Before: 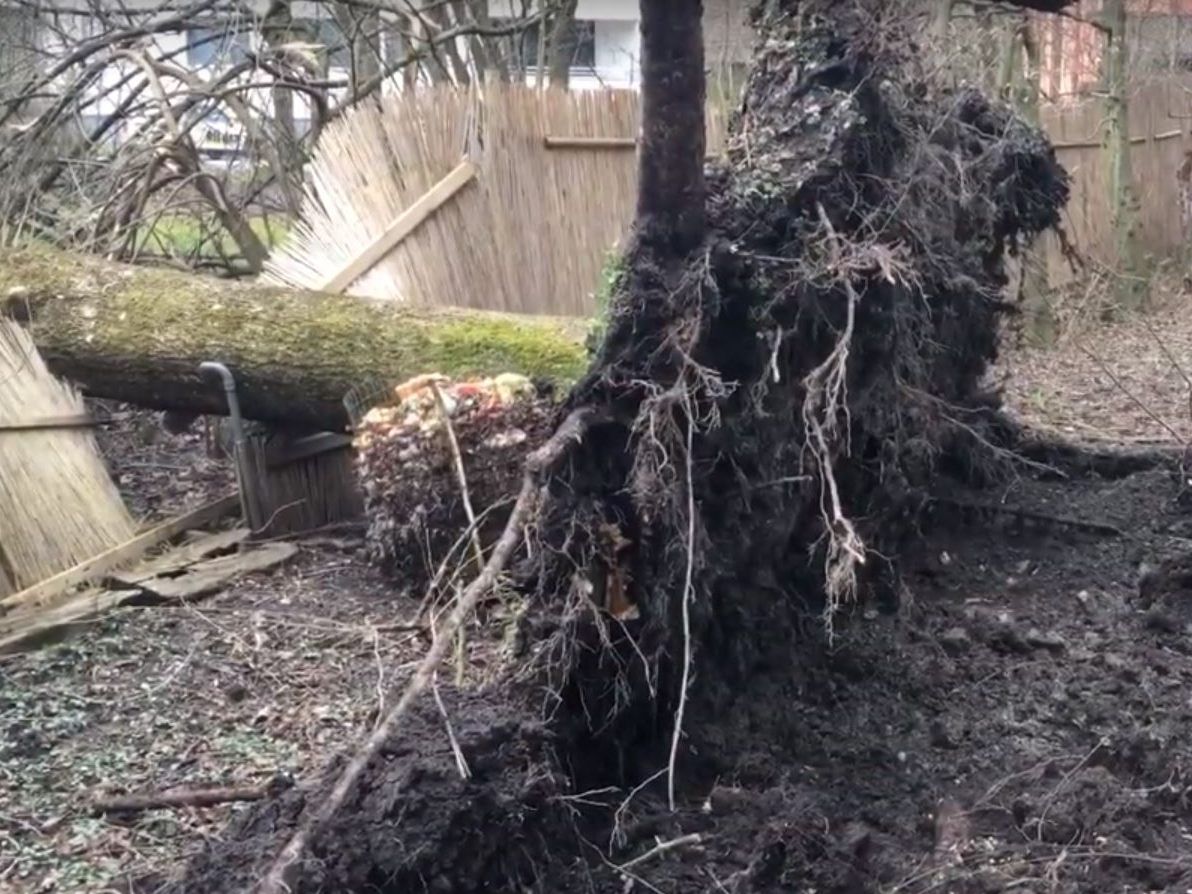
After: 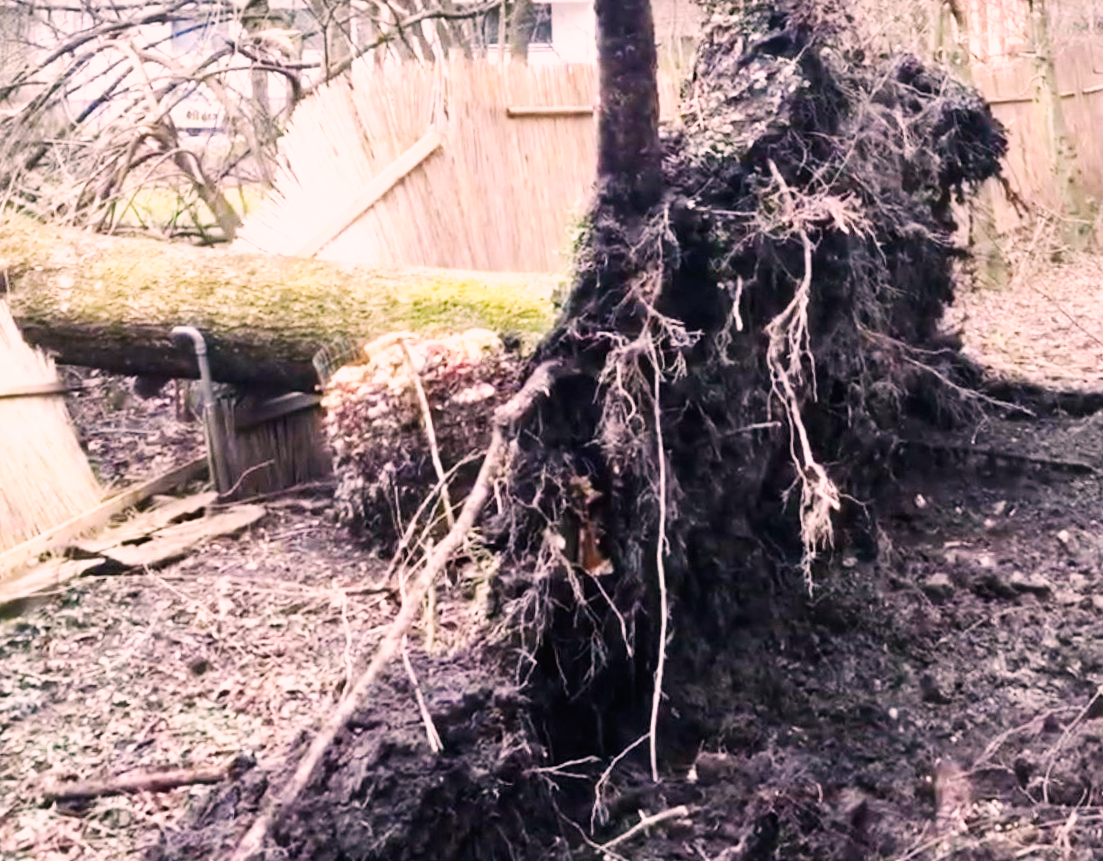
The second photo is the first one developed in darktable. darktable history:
rotate and perspective: rotation -1.68°, lens shift (vertical) -0.146, crop left 0.049, crop right 0.912, crop top 0.032, crop bottom 0.96
color correction: highlights a* 12.23, highlights b* 5.41
base curve: curves: ch0 [(0, 0) (0.007, 0.004) (0.027, 0.03) (0.046, 0.07) (0.207, 0.54) (0.442, 0.872) (0.673, 0.972) (1, 1)], preserve colors none
